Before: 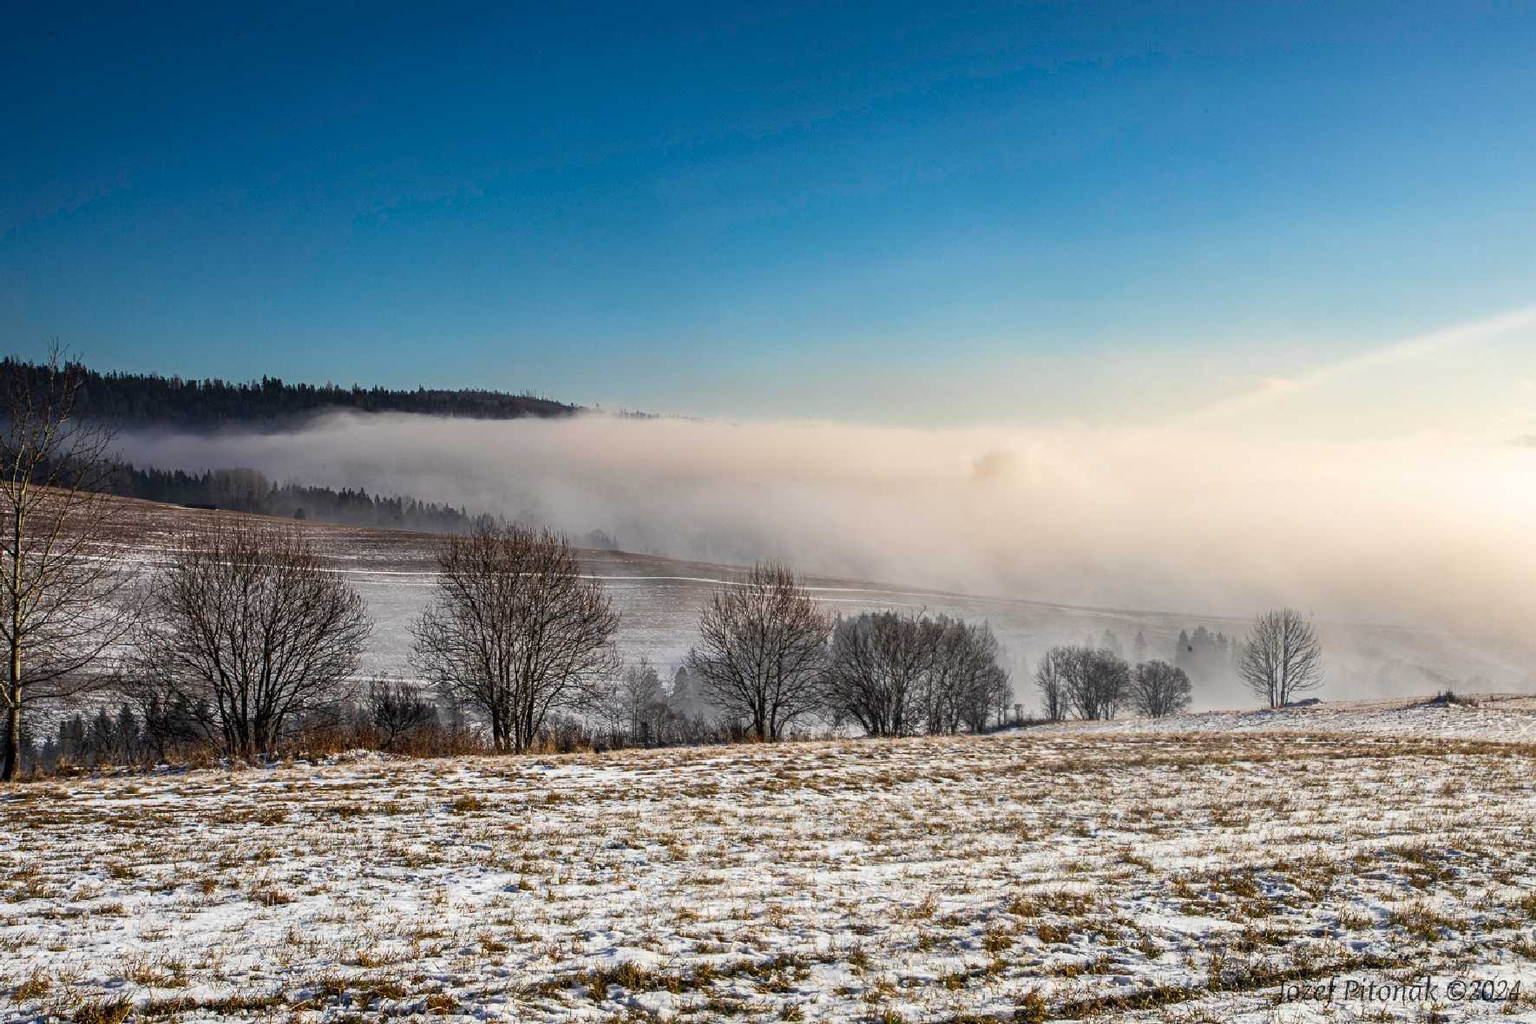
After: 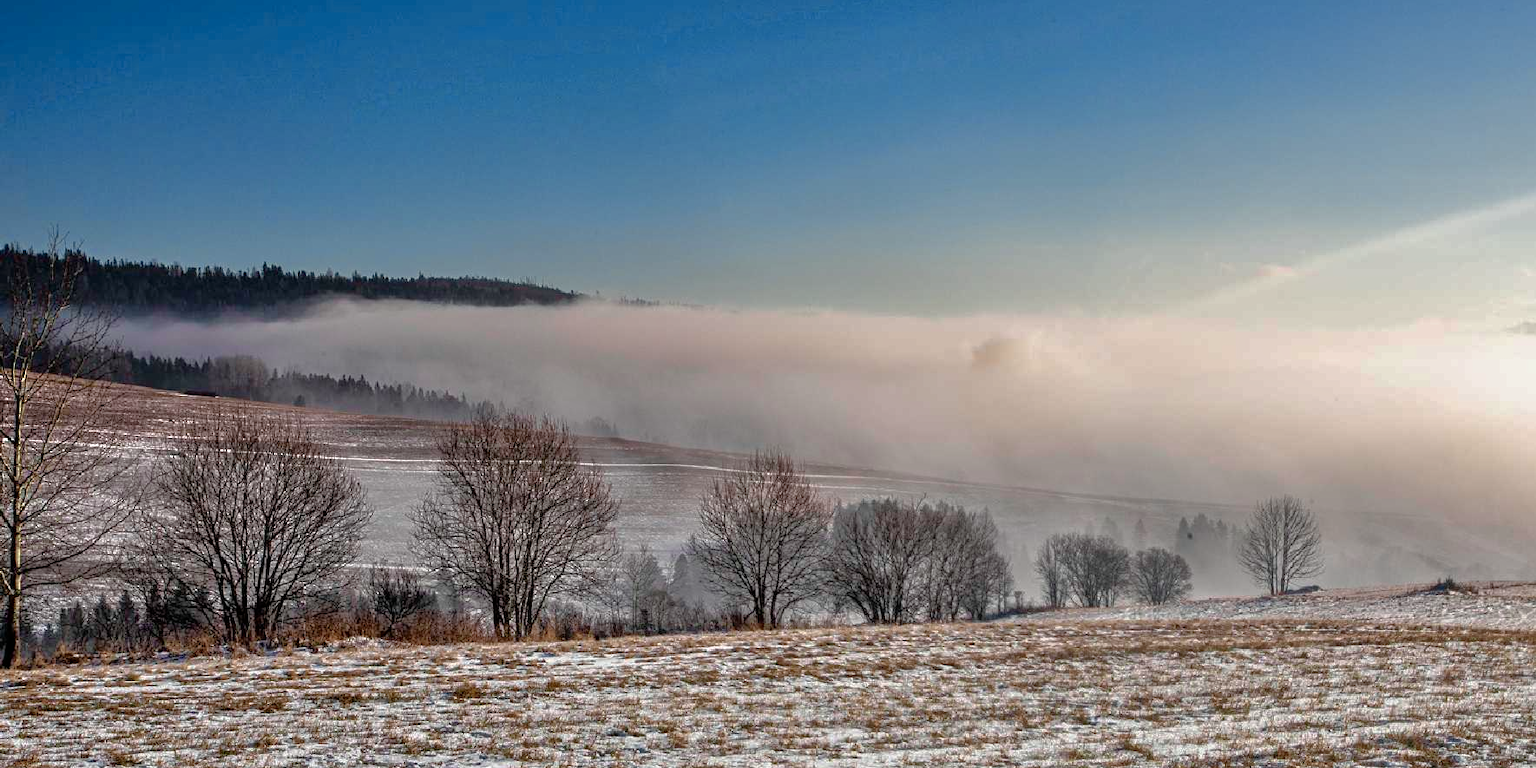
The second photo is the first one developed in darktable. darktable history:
tone equalizer: -7 EV 0.15 EV, -6 EV 0.6 EV, -5 EV 1.15 EV, -4 EV 1.33 EV, -3 EV 1.15 EV, -2 EV 0.6 EV, -1 EV 0.15 EV, mask exposure compensation -0.5 EV
crop: top 11.038%, bottom 13.962%
tone curve: curves: ch0 [(0, 0) (0.105, 0.068) (0.181, 0.14) (0.28, 0.259) (0.384, 0.404) (0.485, 0.531) (0.638, 0.681) (0.87, 0.883) (1, 0.977)]; ch1 [(0, 0) (0.161, 0.092) (0.35, 0.33) (0.379, 0.401) (0.456, 0.469) (0.501, 0.499) (0.516, 0.524) (0.562, 0.569) (0.635, 0.646) (1, 1)]; ch2 [(0, 0) (0.371, 0.362) (0.437, 0.437) (0.5, 0.5) (0.53, 0.524) (0.56, 0.561) (0.622, 0.606) (1, 1)], color space Lab, independent channels, preserve colors none
base curve: curves: ch0 [(0, 0) (0.826, 0.587) (1, 1)]
